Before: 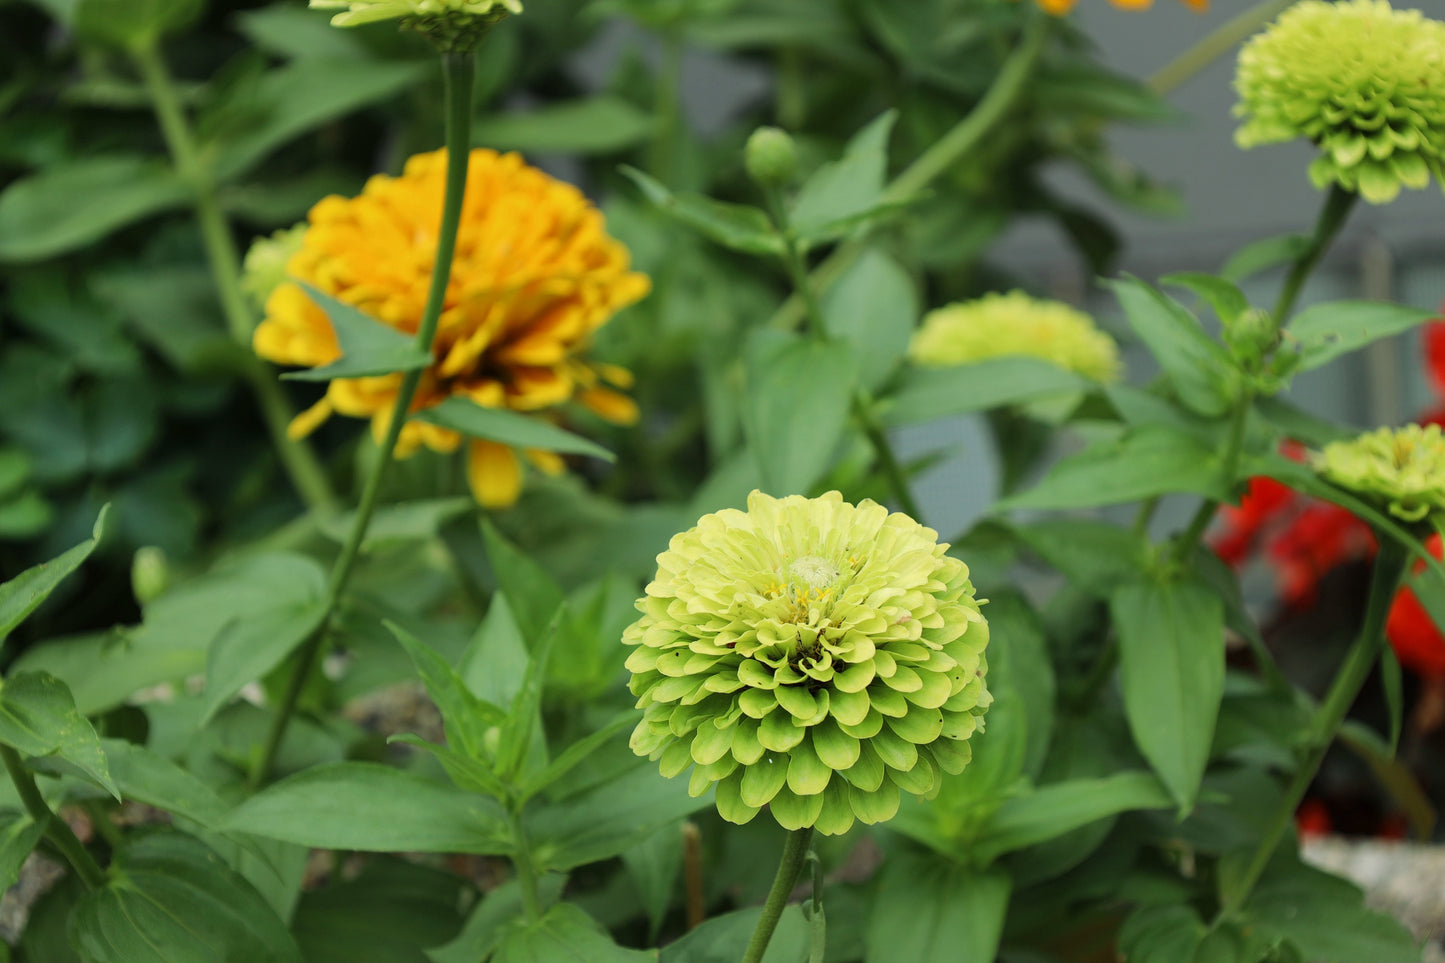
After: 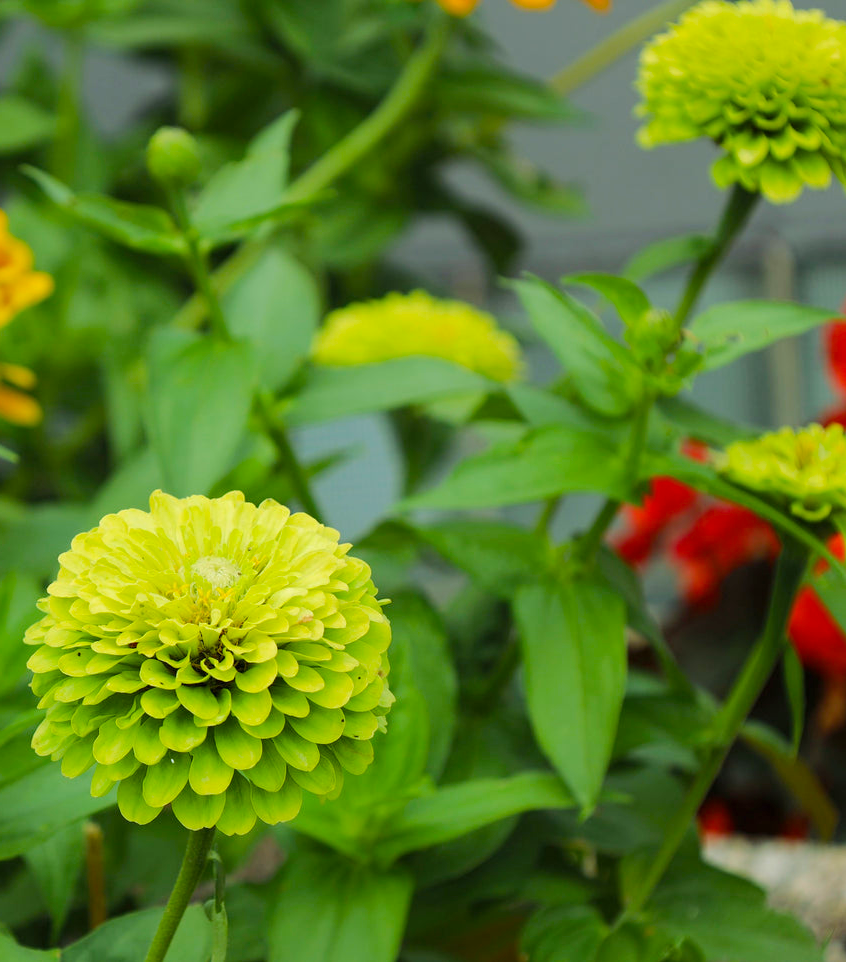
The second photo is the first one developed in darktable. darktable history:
crop: left 41.402%
color balance rgb: perceptual saturation grading › global saturation 25%, perceptual brilliance grading › mid-tones 10%, perceptual brilliance grading › shadows 15%, global vibrance 20%
